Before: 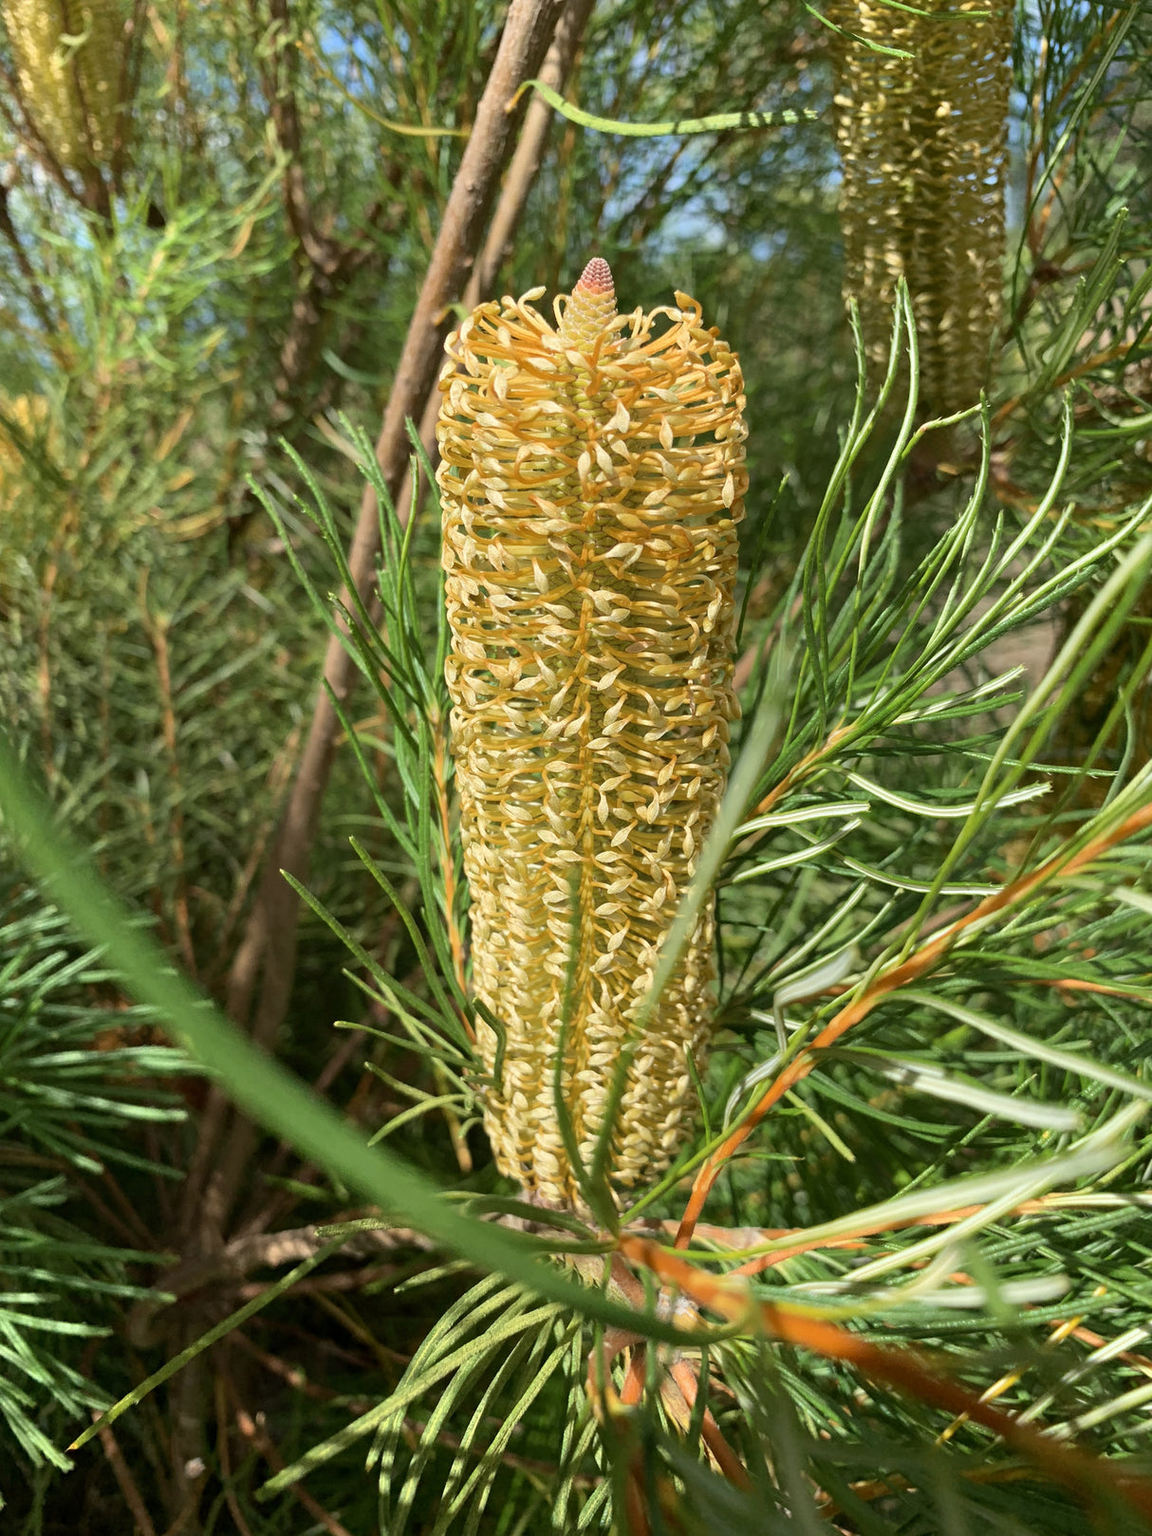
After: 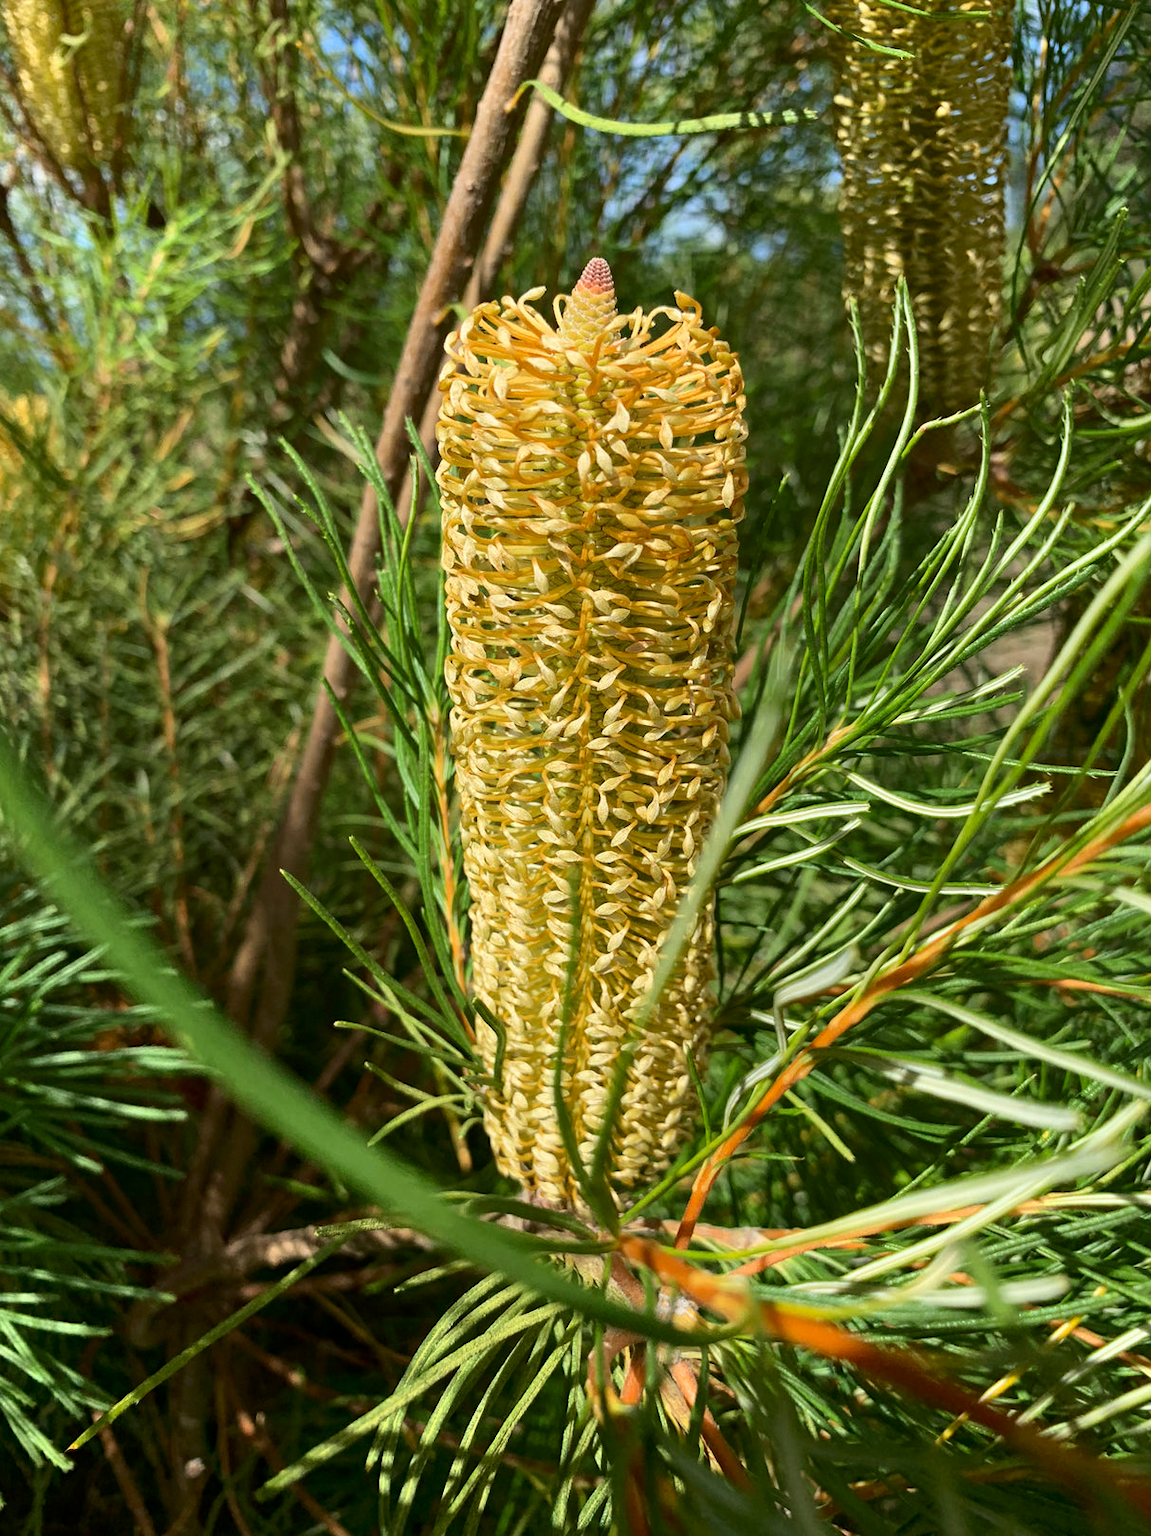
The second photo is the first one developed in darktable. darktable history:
contrast brightness saturation: contrast 0.129, brightness -0.049, saturation 0.162
